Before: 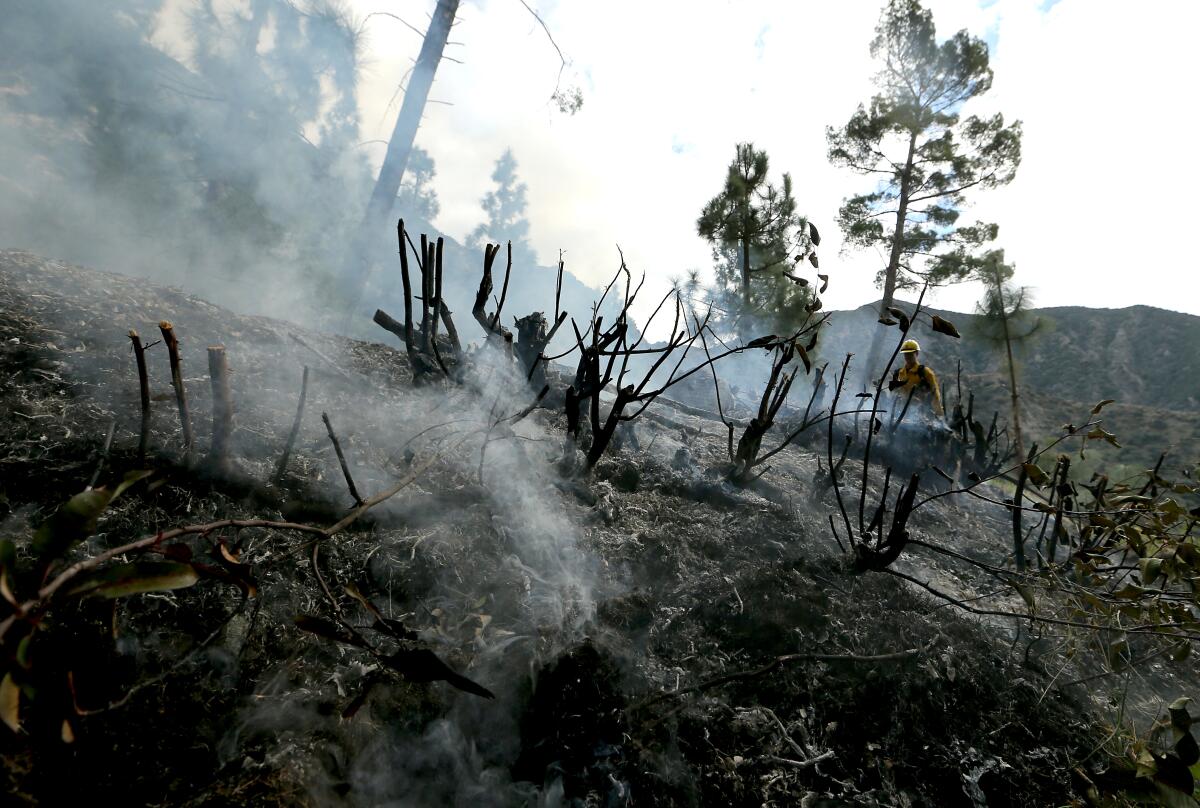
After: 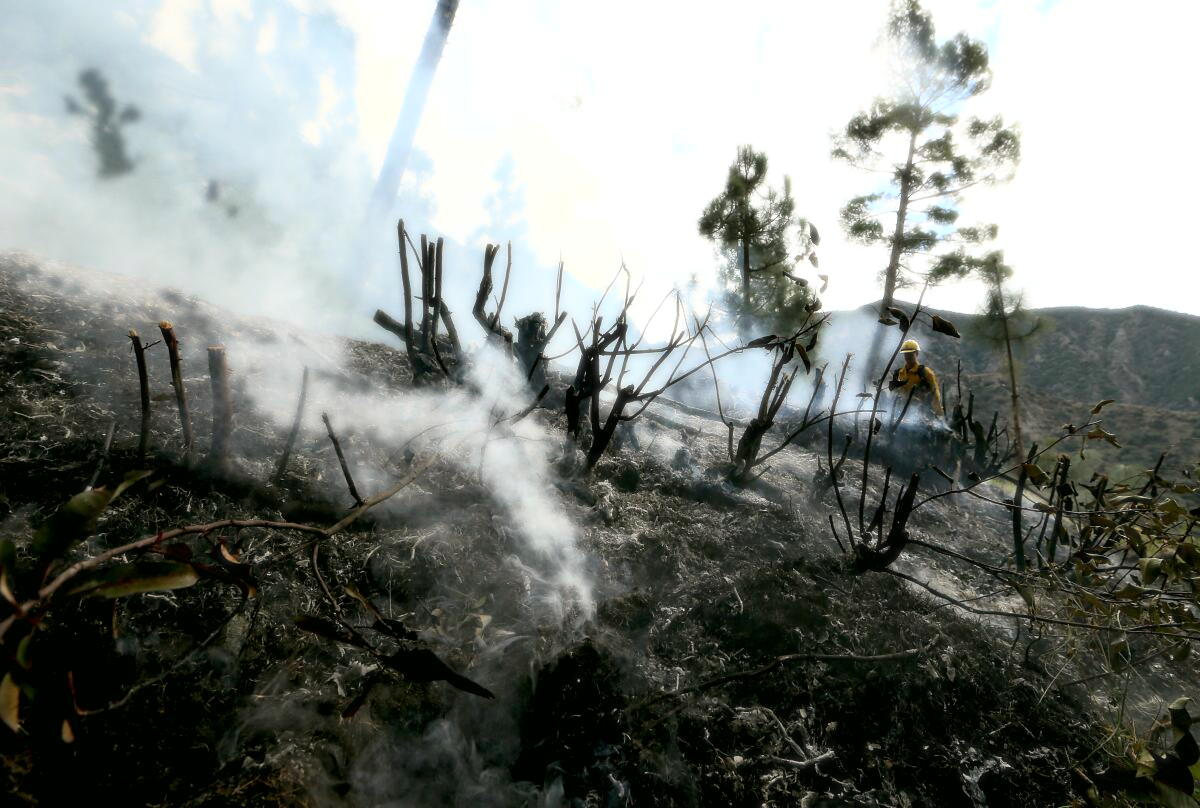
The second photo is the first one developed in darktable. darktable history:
bloom: size 0%, threshold 54.82%, strength 8.31%
color balance: mode lift, gamma, gain (sRGB), lift [1, 0.99, 1.01, 0.992], gamma [1, 1.037, 0.974, 0.963]
